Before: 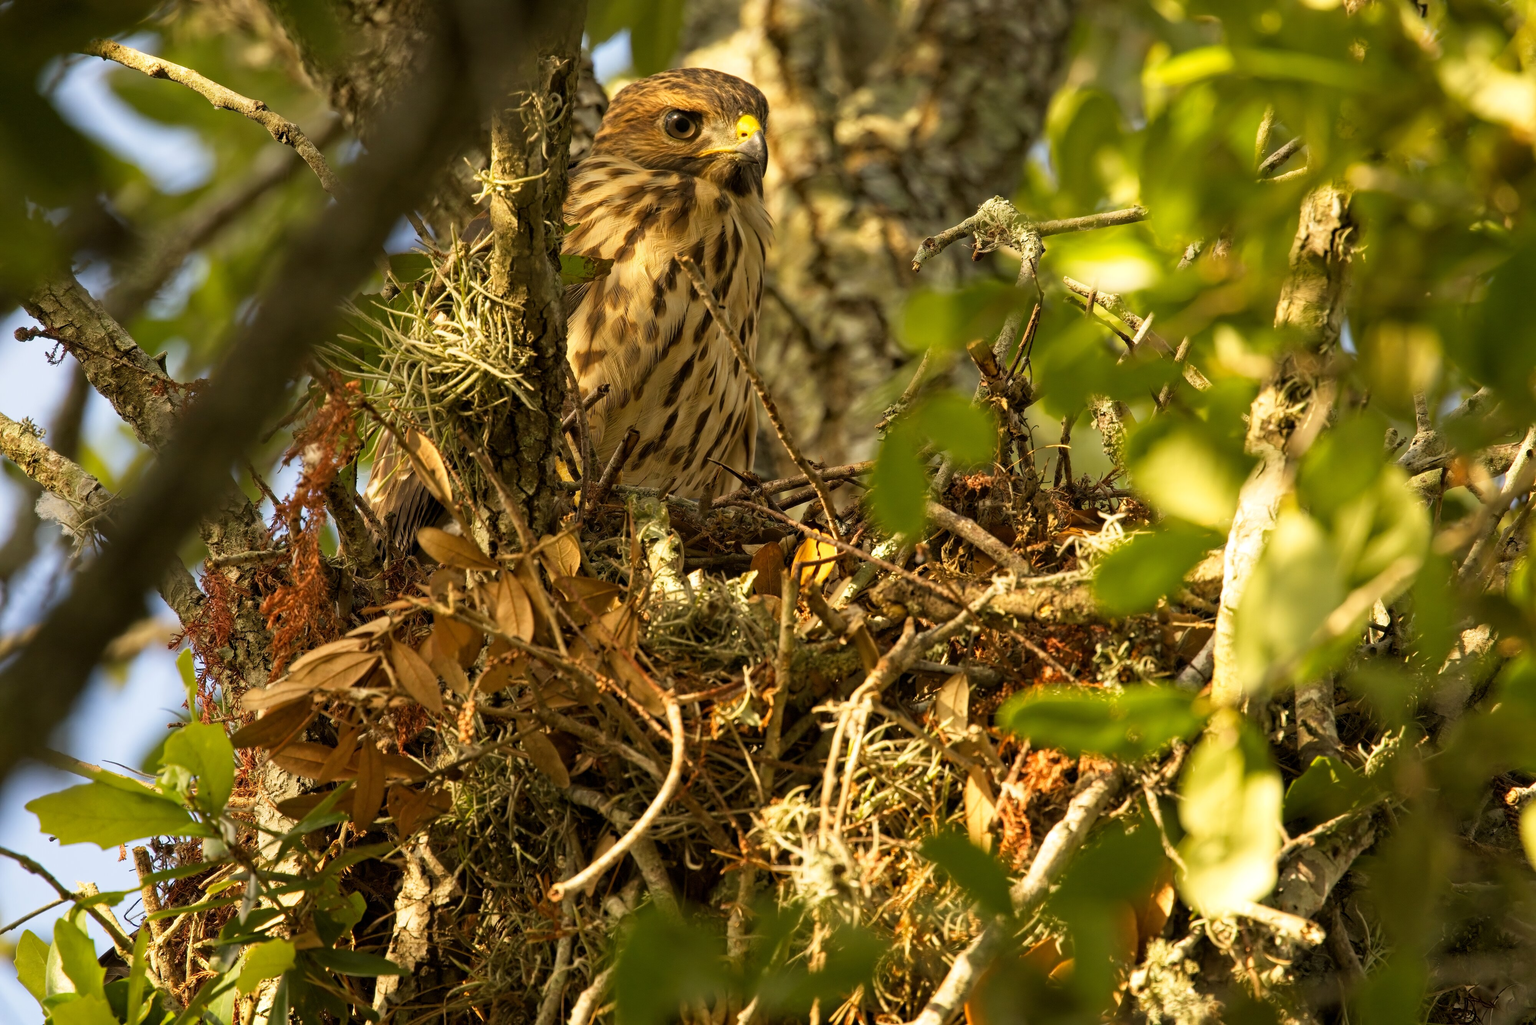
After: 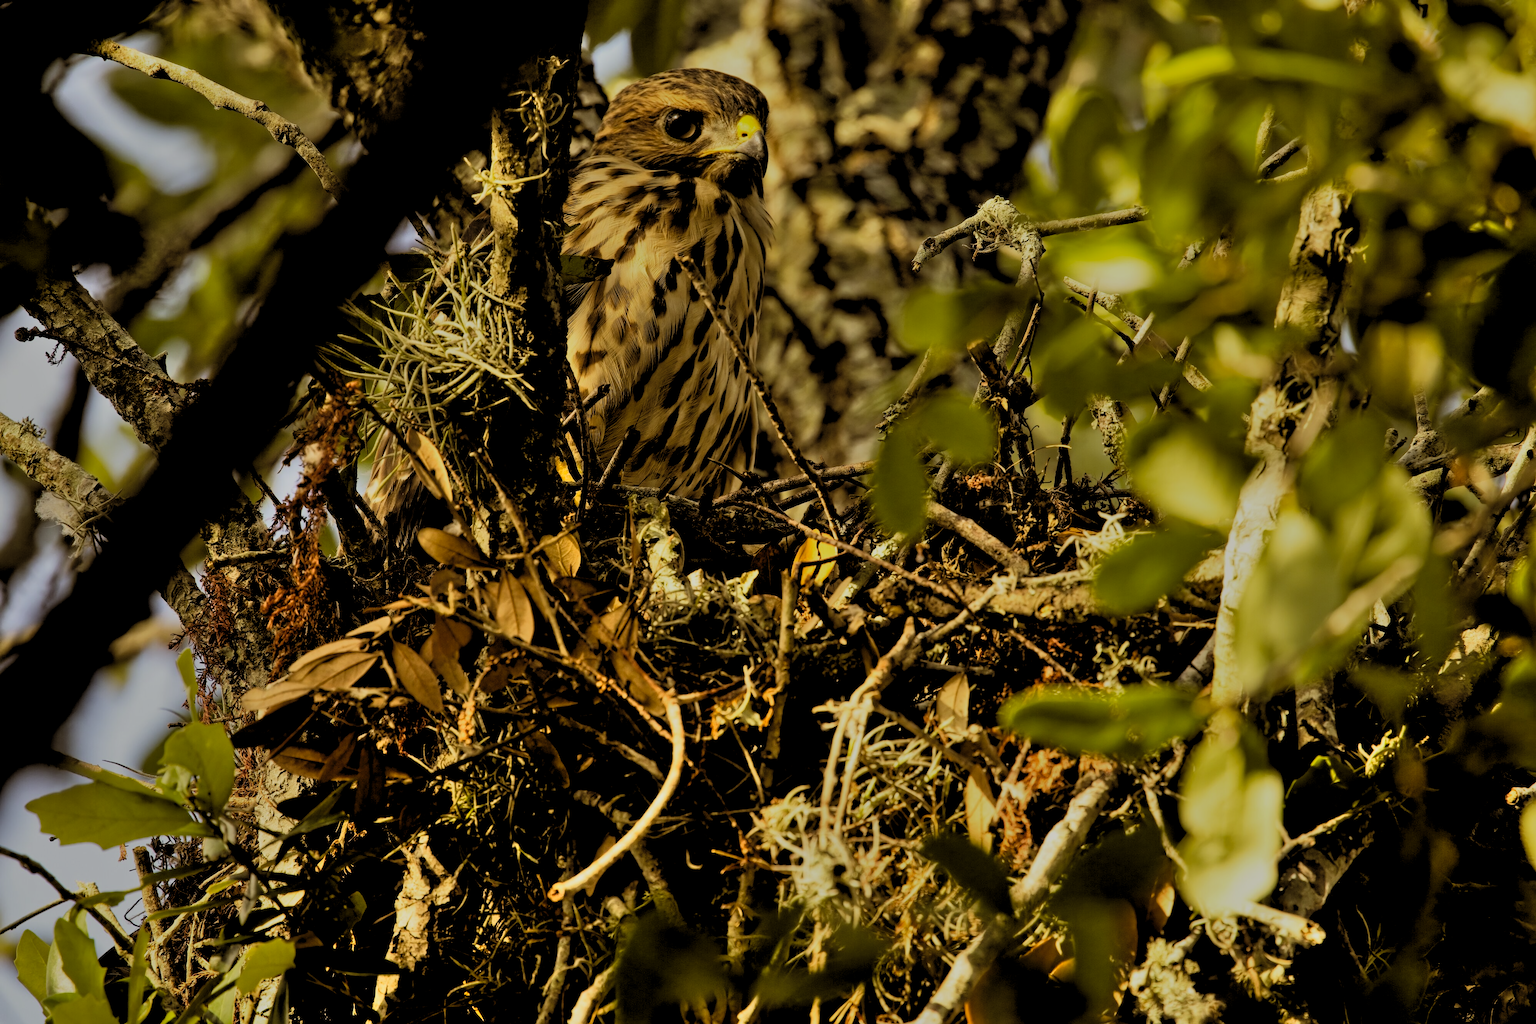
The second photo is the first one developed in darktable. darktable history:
contrast brightness saturation: saturation -0.05
white balance: red 0.967, blue 1.049
shadows and highlights: shadows color adjustment 97.66%, soften with gaussian
exposure: black level correction -0.016, exposure -1.018 EV, compensate highlight preservation false
color balance: lift [1.001, 1.007, 1, 0.993], gamma [1.023, 1.026, 1.01, 0.974], gain [0.964, 1.059, 1.073, 0.927]
rgb levels: levels [[0.034, 0.472, 0.904], [0, 0.5, 1], [0, 0.5, 1]]
